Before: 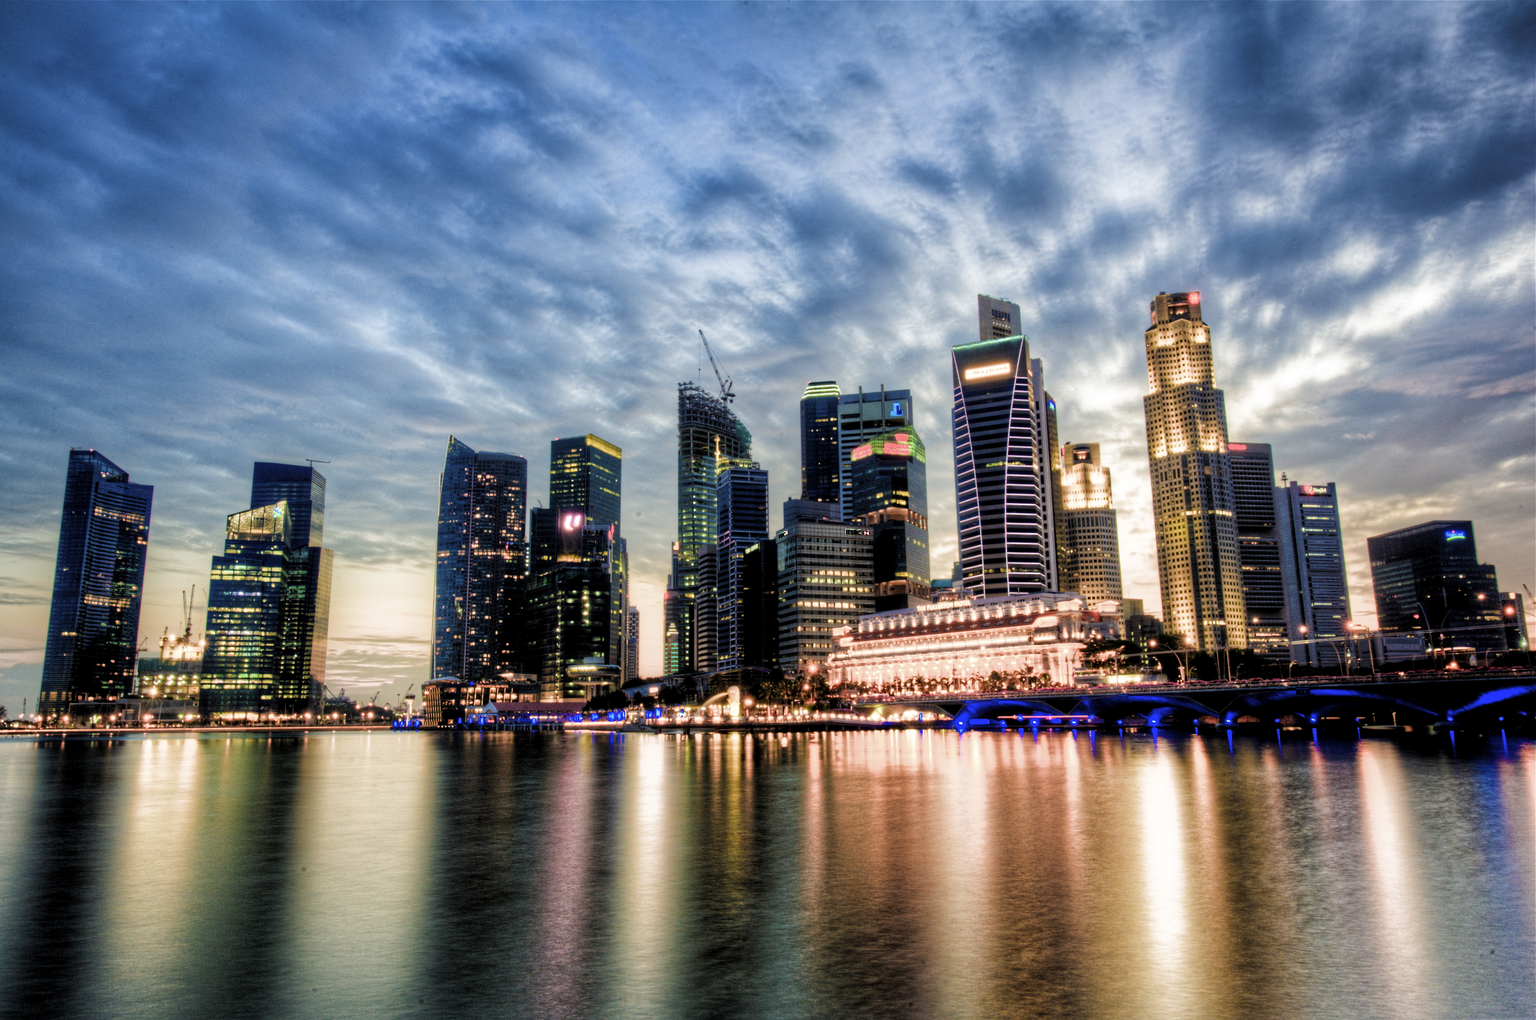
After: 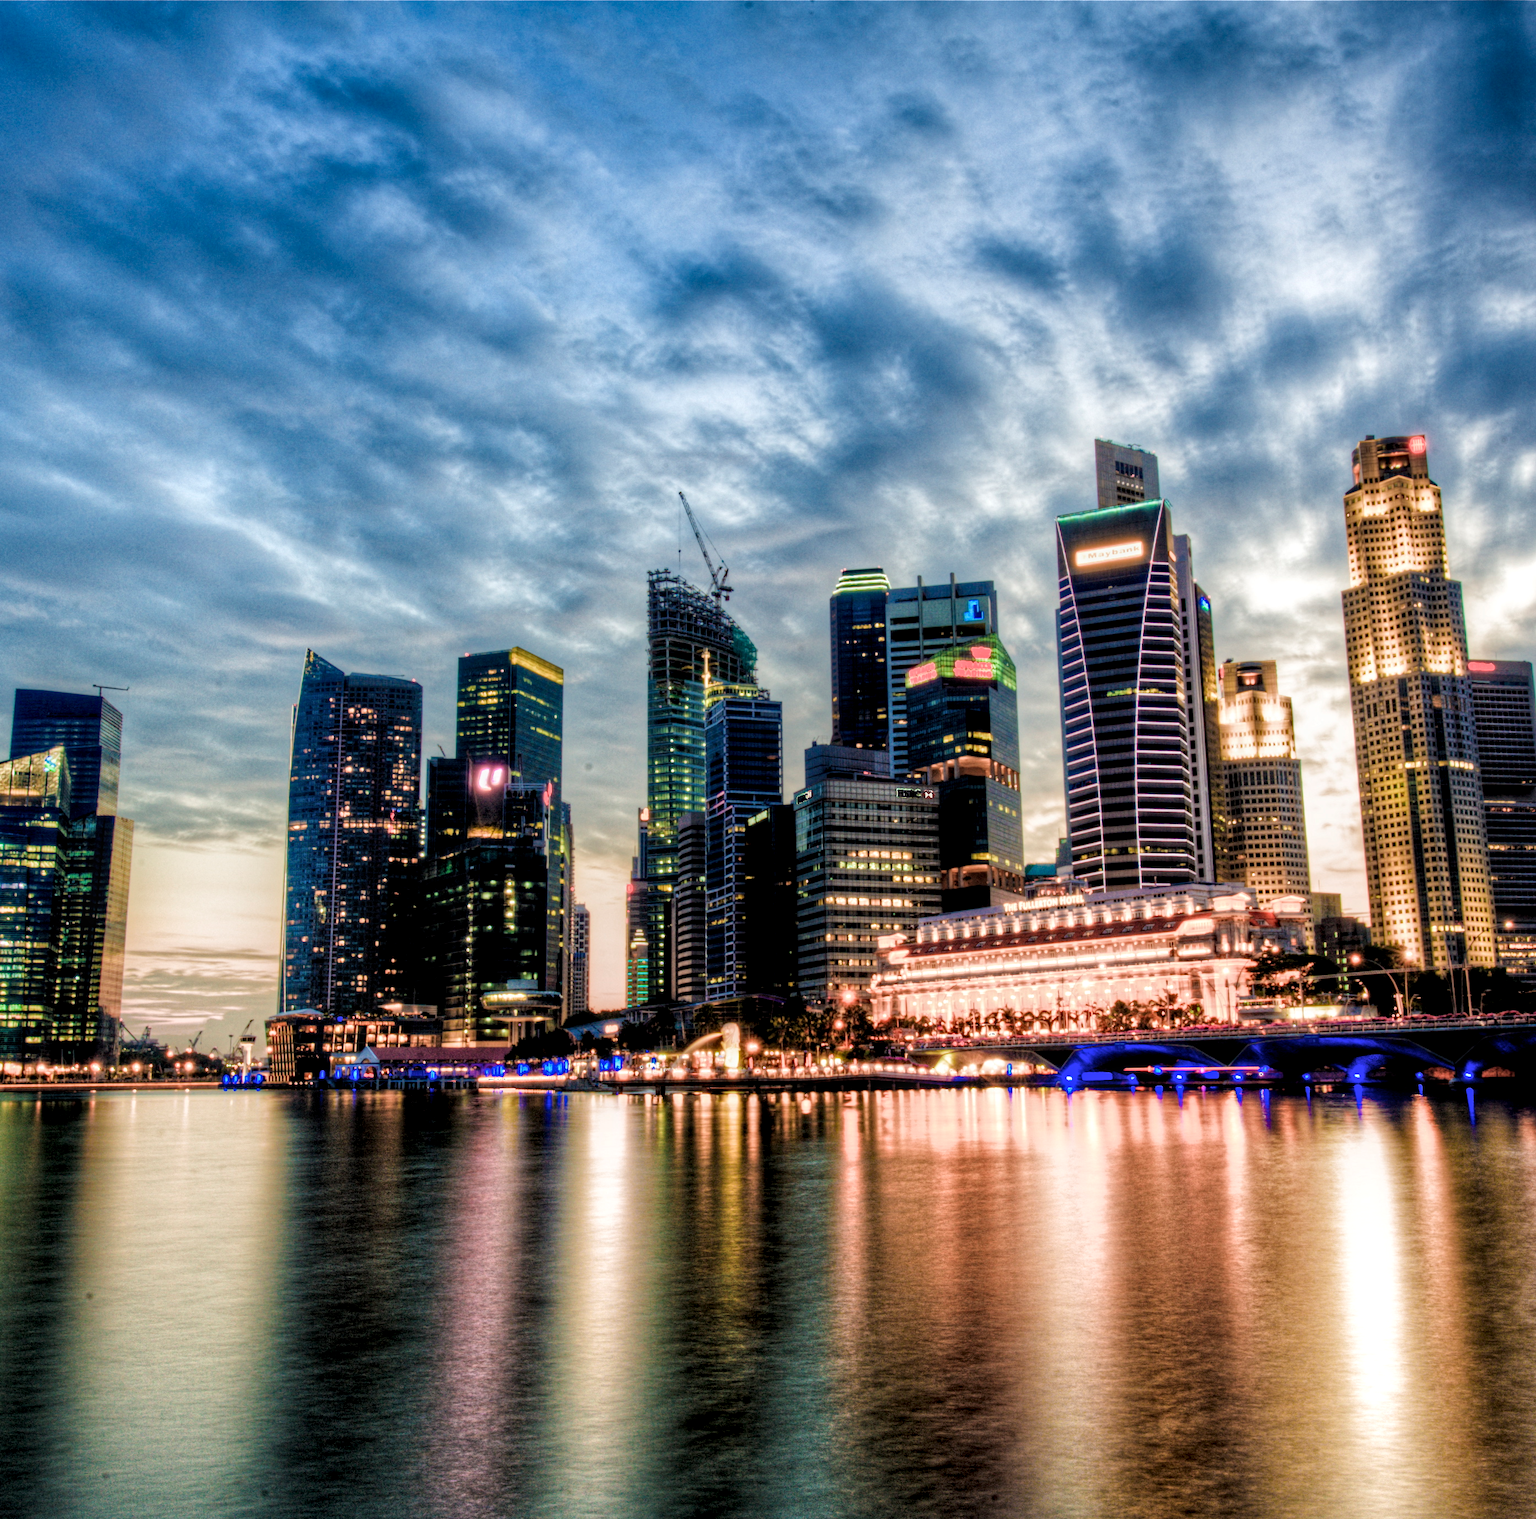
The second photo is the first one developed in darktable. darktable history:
crop and rotate: left 15.891%, right 17.047%
local contrast: detail 130%
